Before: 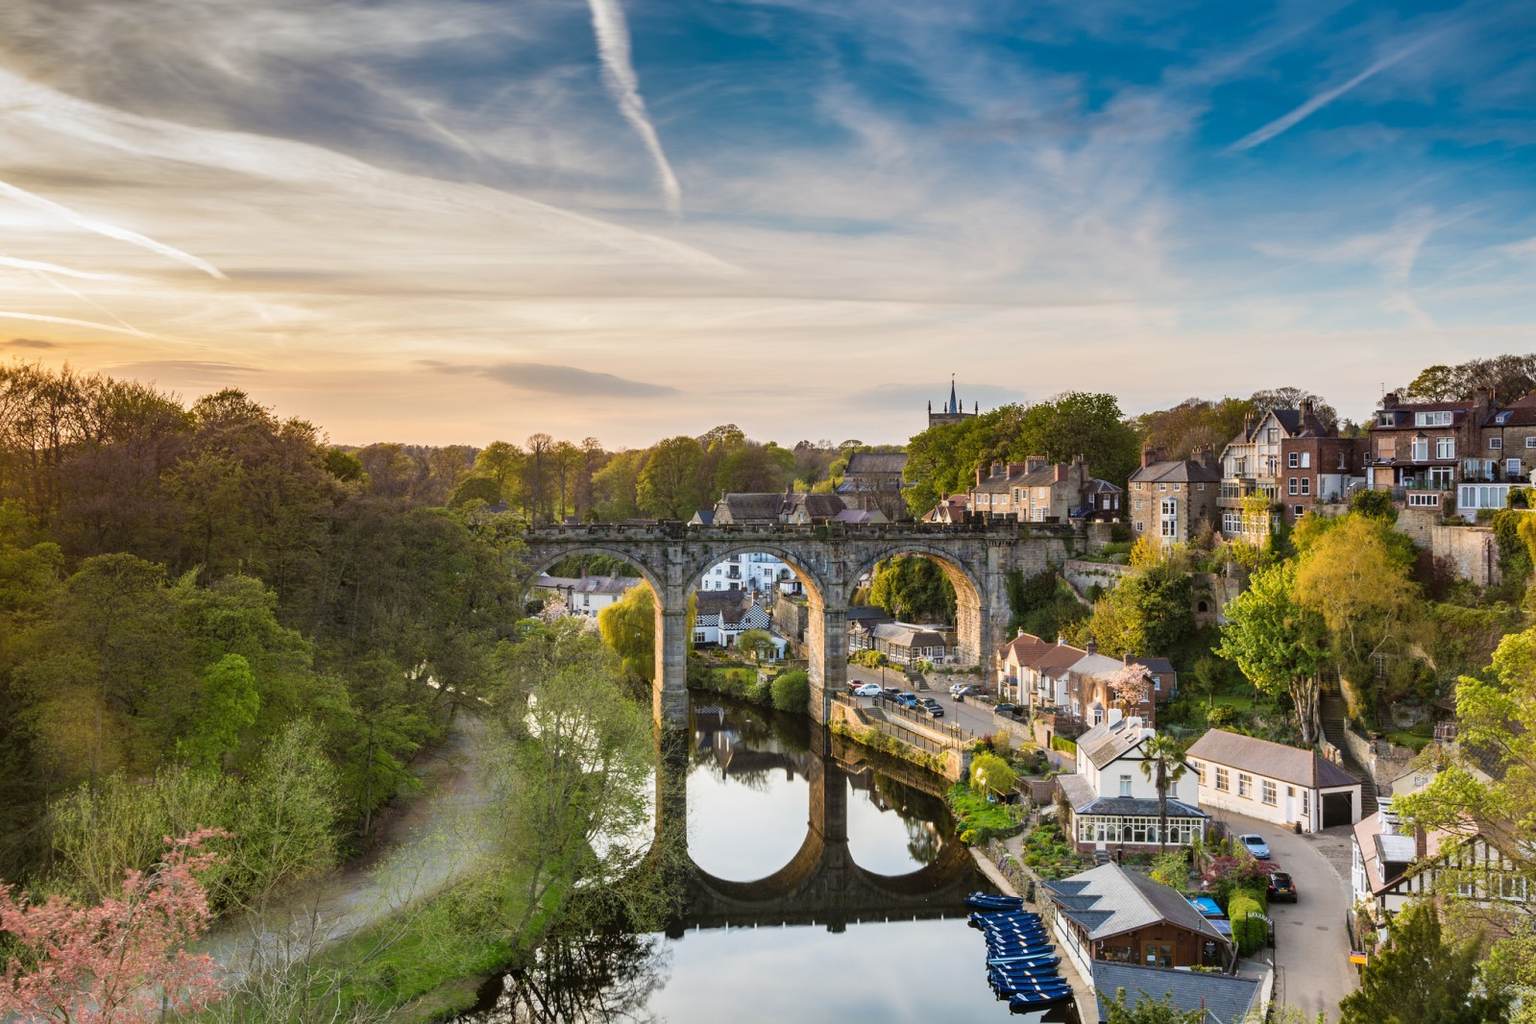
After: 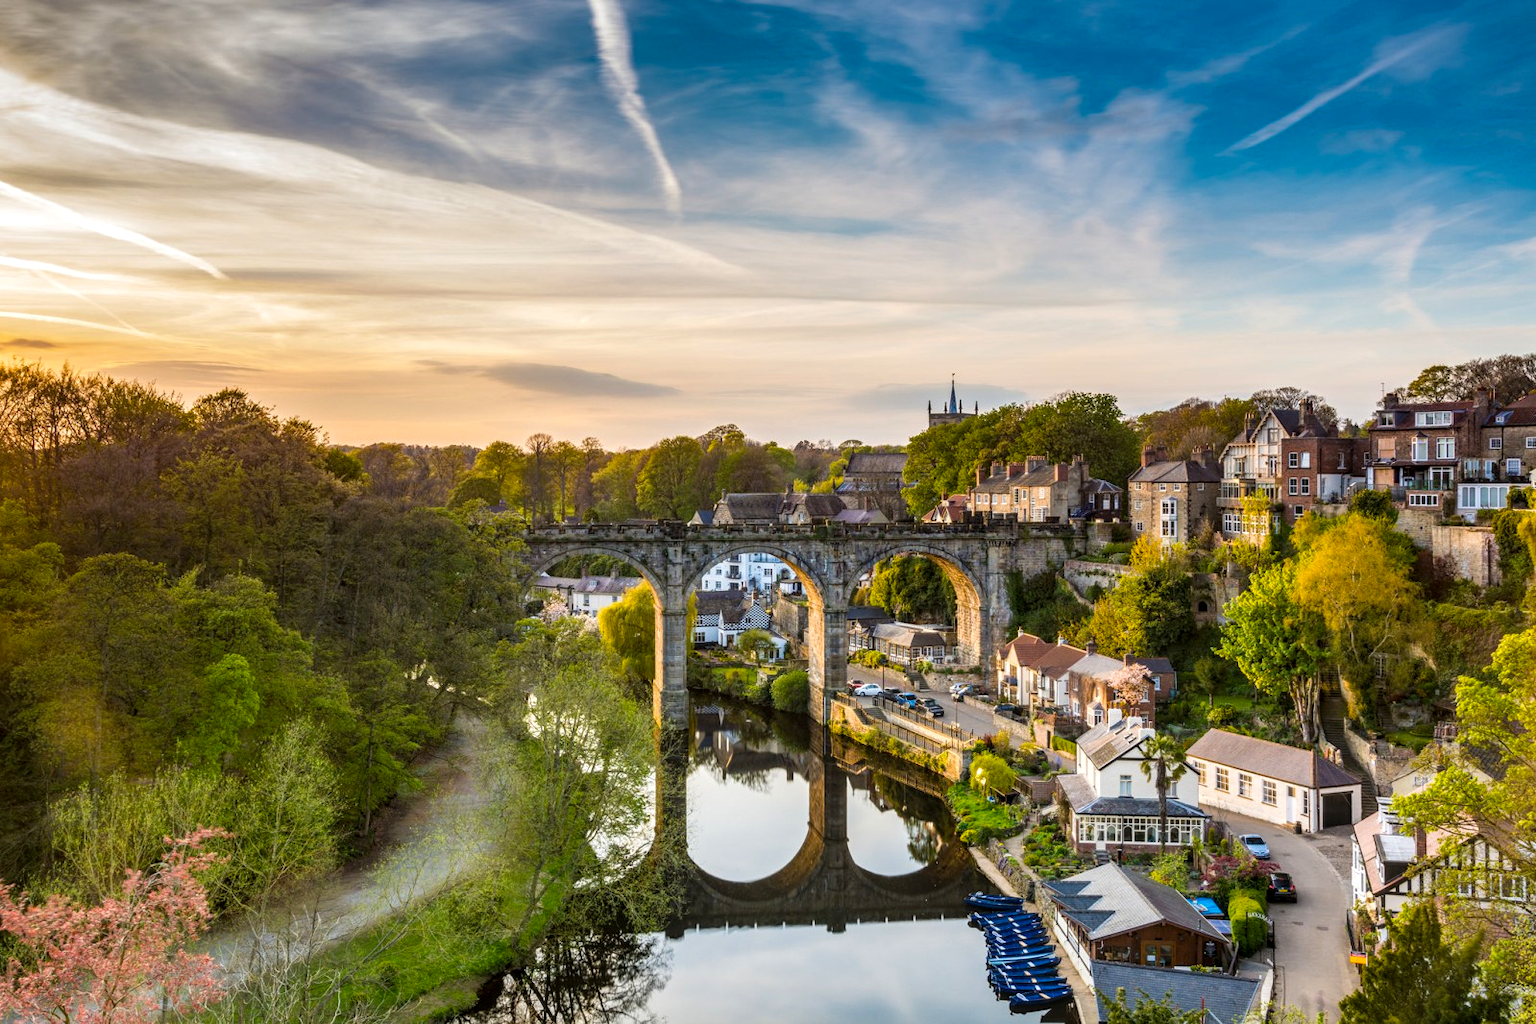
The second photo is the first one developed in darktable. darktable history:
local contrast: on, module defaults
color balance rgb: perceptual saturation grading › global saturation 25.144%, contrast 4.976%
